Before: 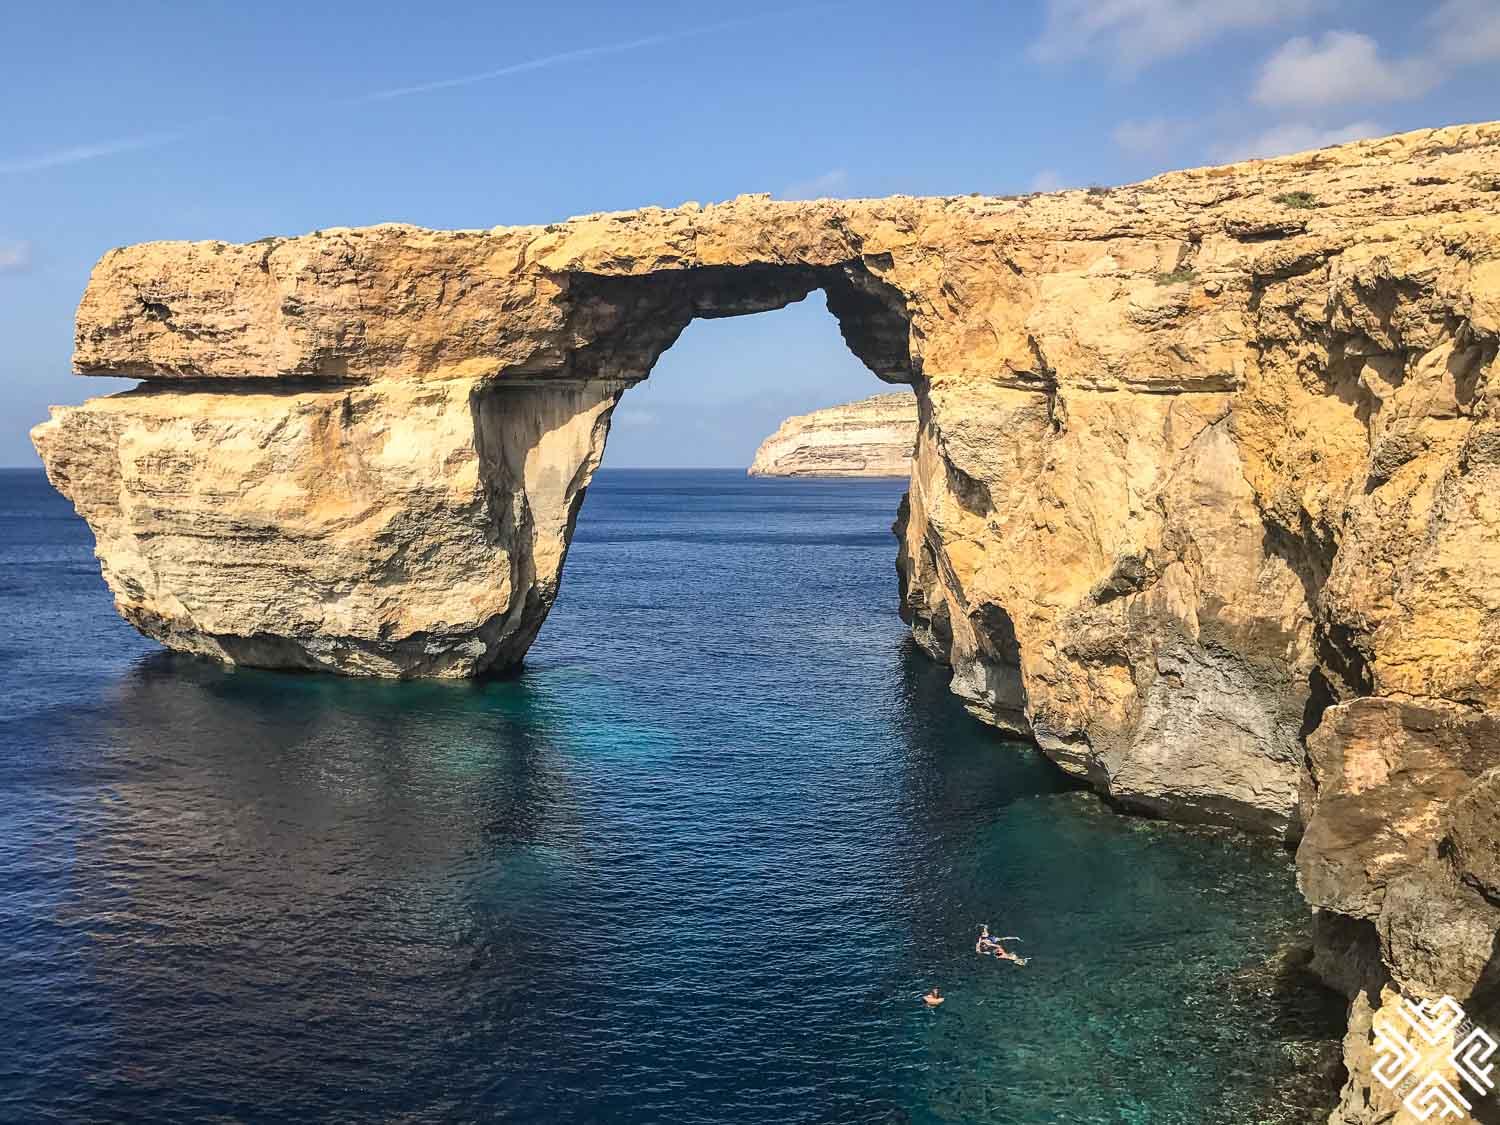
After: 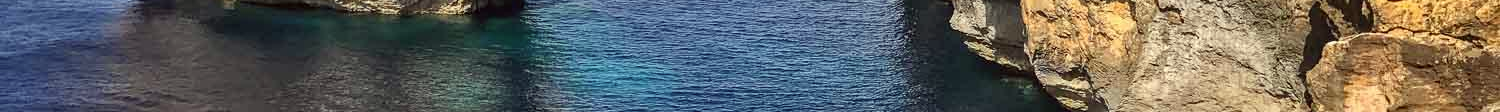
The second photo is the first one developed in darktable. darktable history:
color correction: highlights a* -0.95, highlights b* 4.5, shadows a* 3.55
crop and rotate: top 59.084%, bottom 30.916%
color balance: mode lift, gamma, gain (sRGB), lift [0.97, 1, 1, 1], gamma [1.03, 1, 1, 1]
